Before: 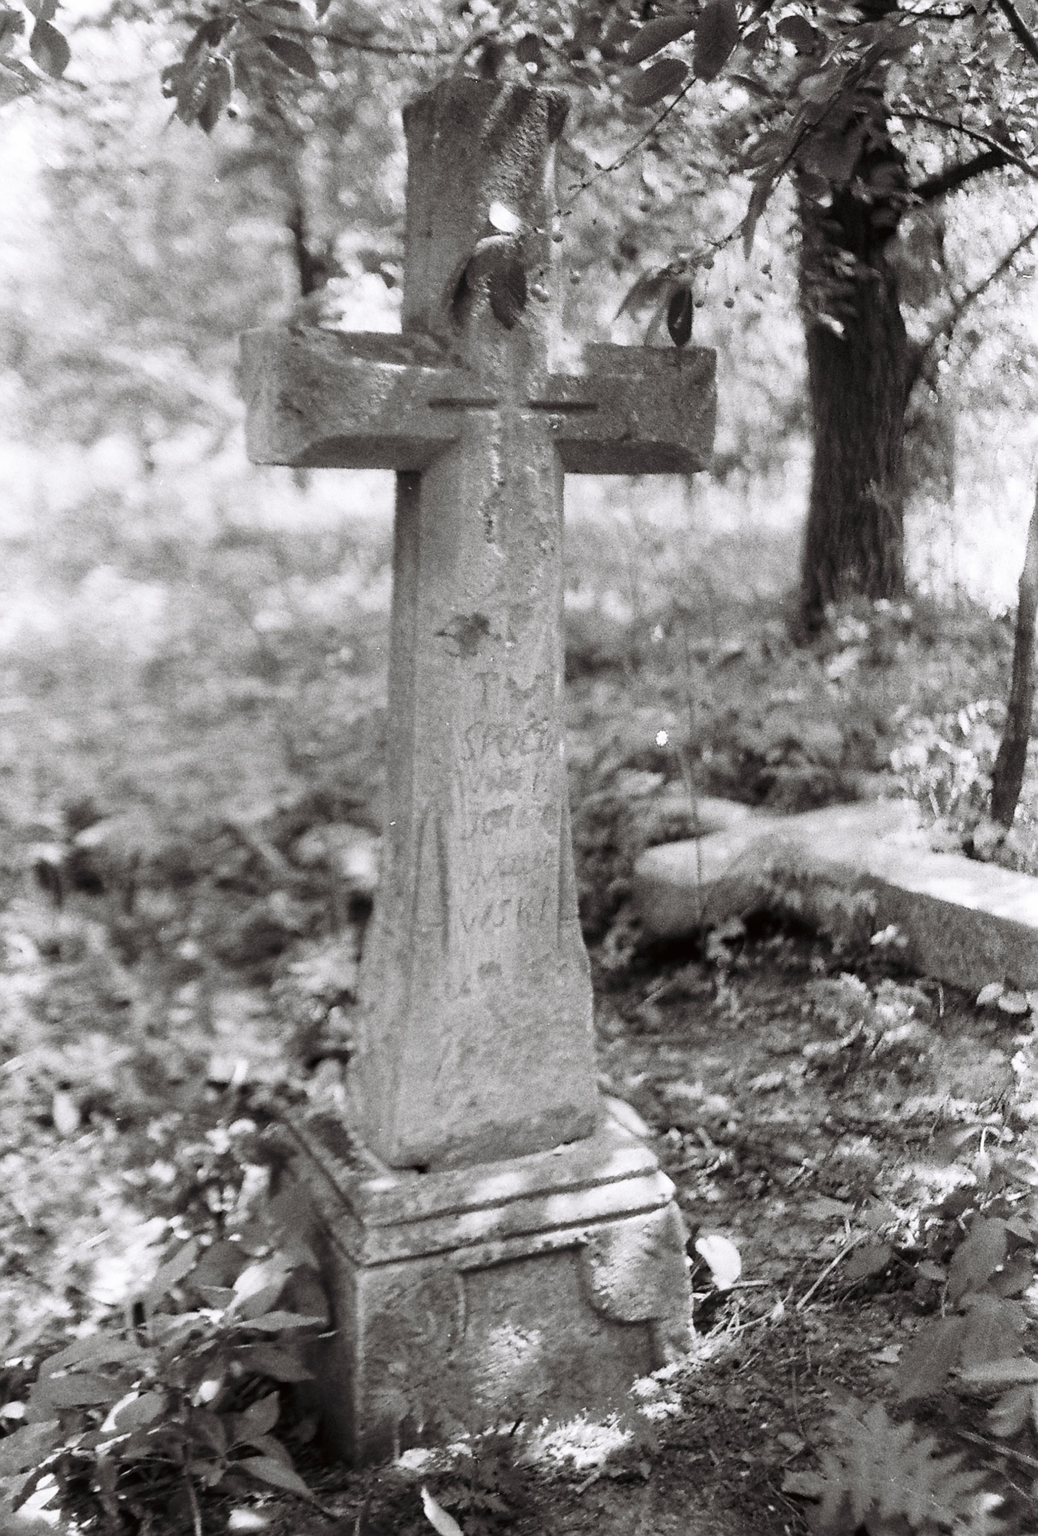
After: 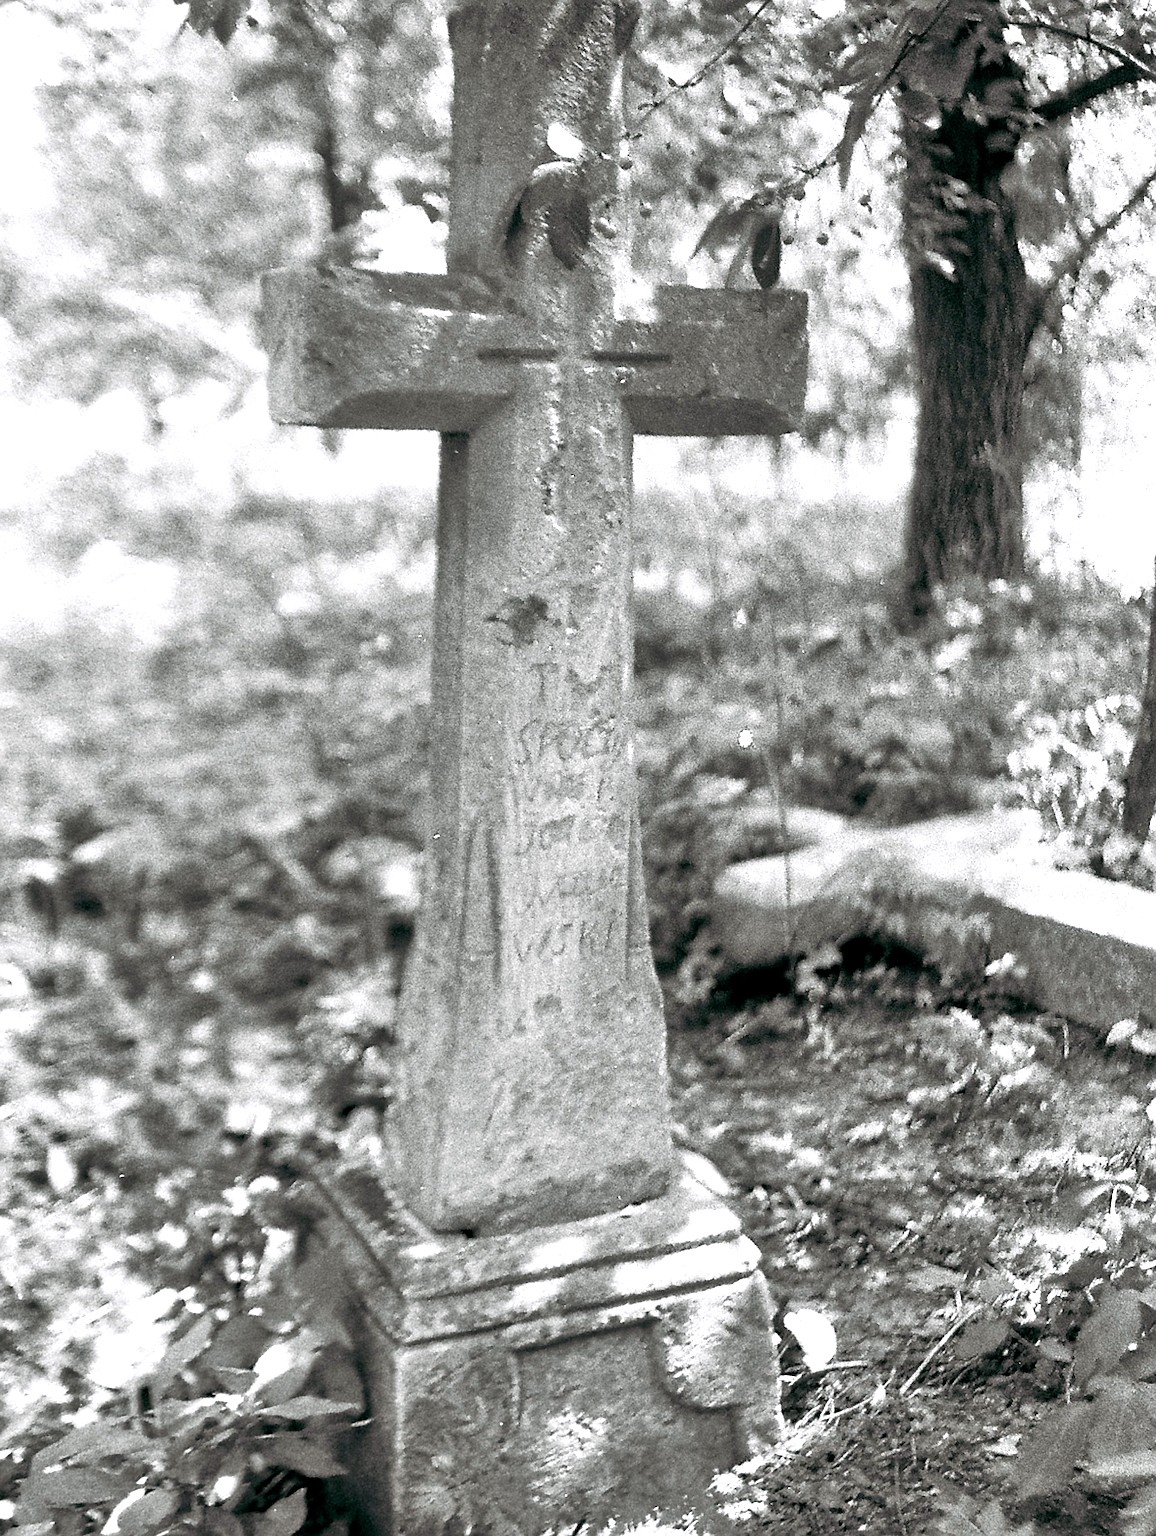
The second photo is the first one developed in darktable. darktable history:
sharpen: radius 2.53, amount 0.623
crop: left 1.224%, top 6.179%, right 1.677%, bottom 6.655%
color balance rgb: global offset › luminance -0.343%, global offset › chroma 0.117%, global offset › hue 166.48°, perceptual saturation grading › global saturation 0.105%, perceptual brilliance grading › global brilliance 15.752%, perceptual brilliance grading › shadows -35.582%, global vibrance 7.965%
tone equalizer: -7 EV 0.15 EV, -6 EV 0.574 EV, -5 EV 1.17 EV, -4 EV 1.37 EV, -3 EV 1.17 EV, -2 EV 0.6 EV, -1 EV 0.154 EV
